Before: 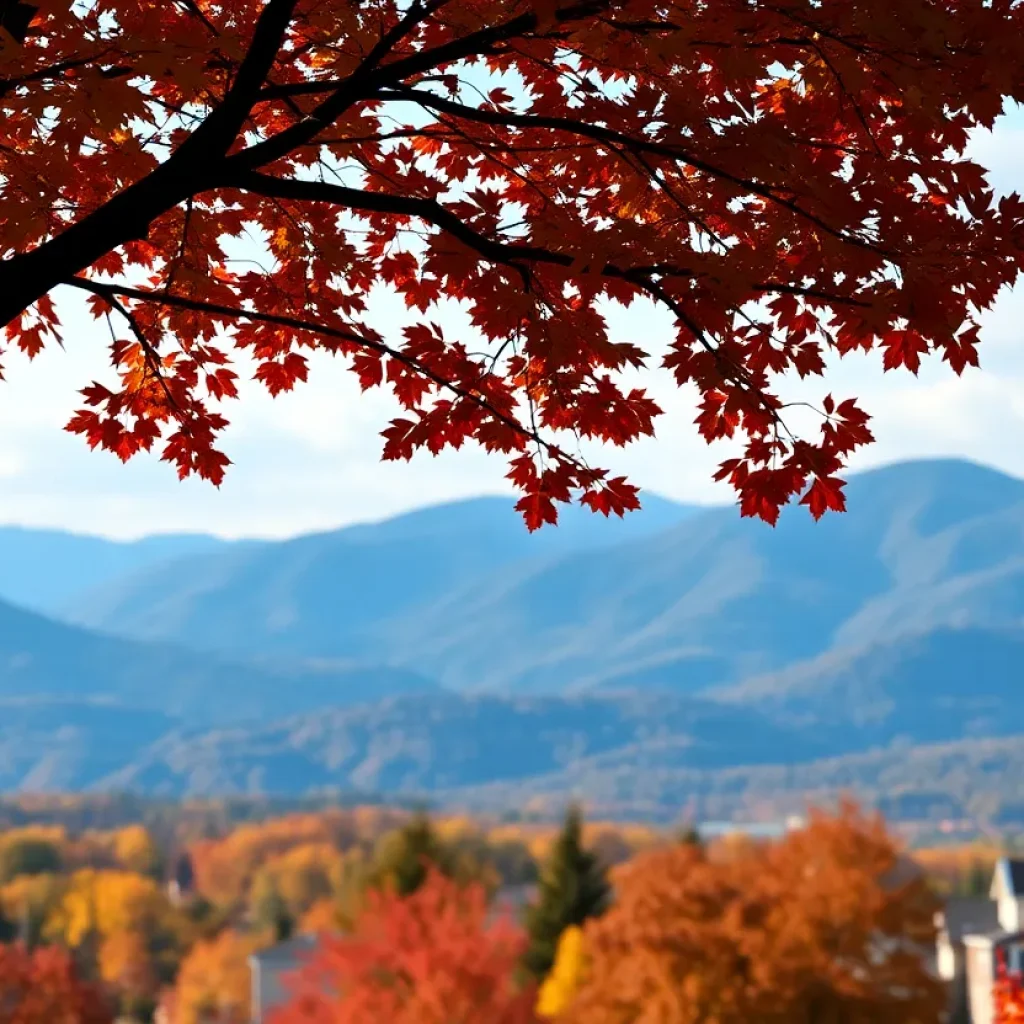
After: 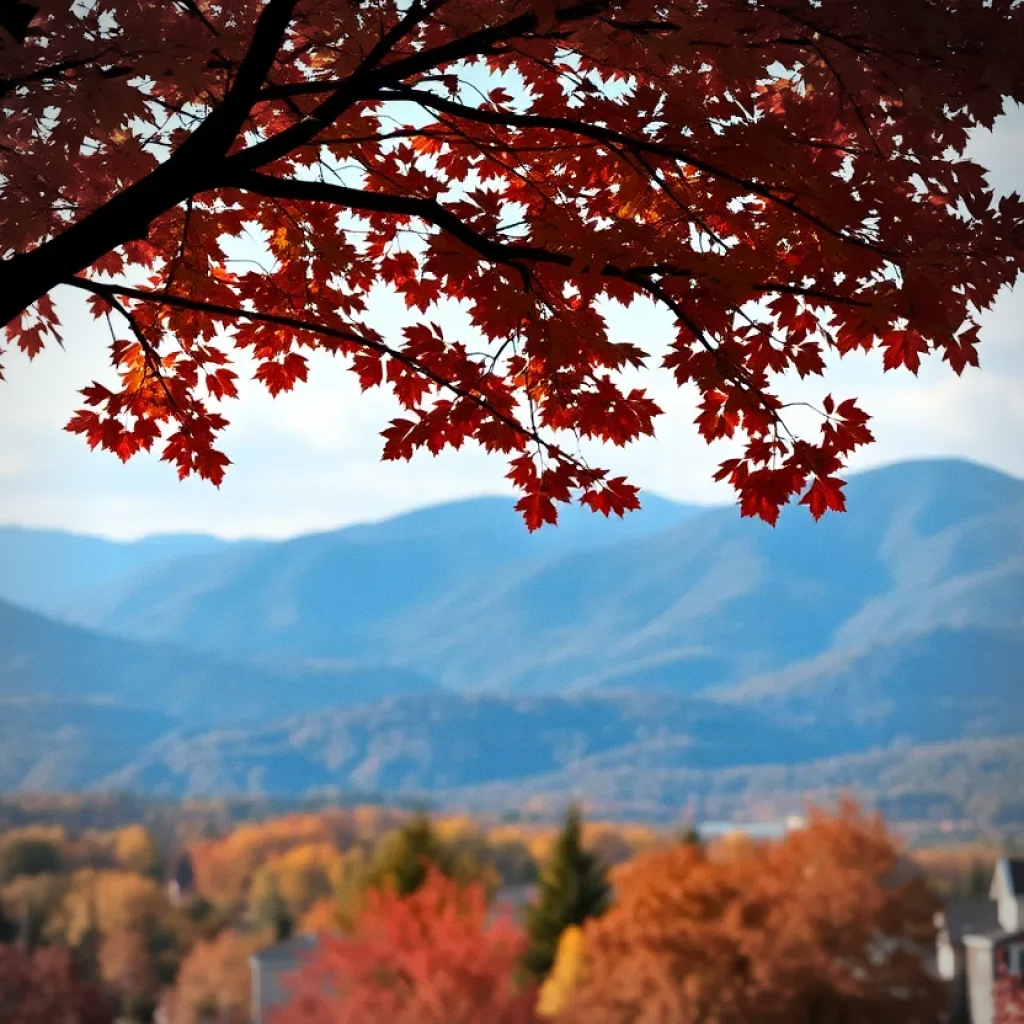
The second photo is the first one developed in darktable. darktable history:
grain: coarseness 0.09 ISO, strength 10%
vignetting: automatic ratio true
